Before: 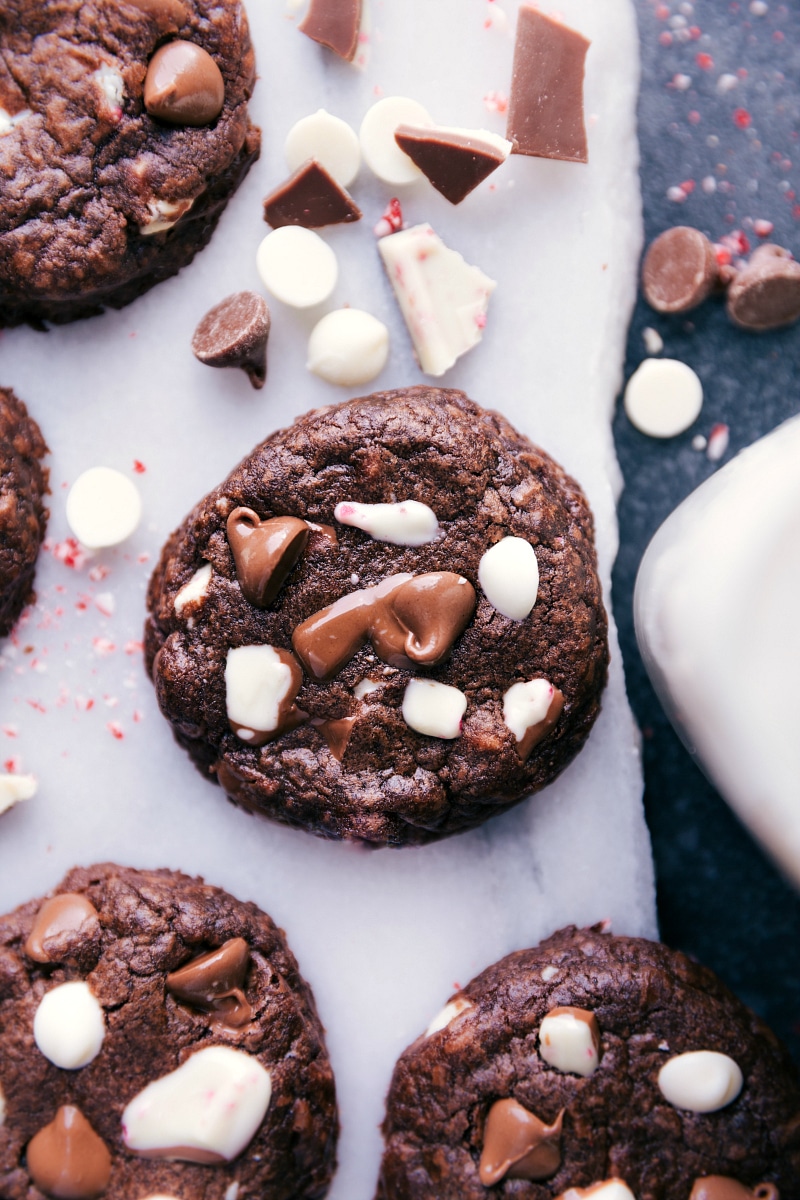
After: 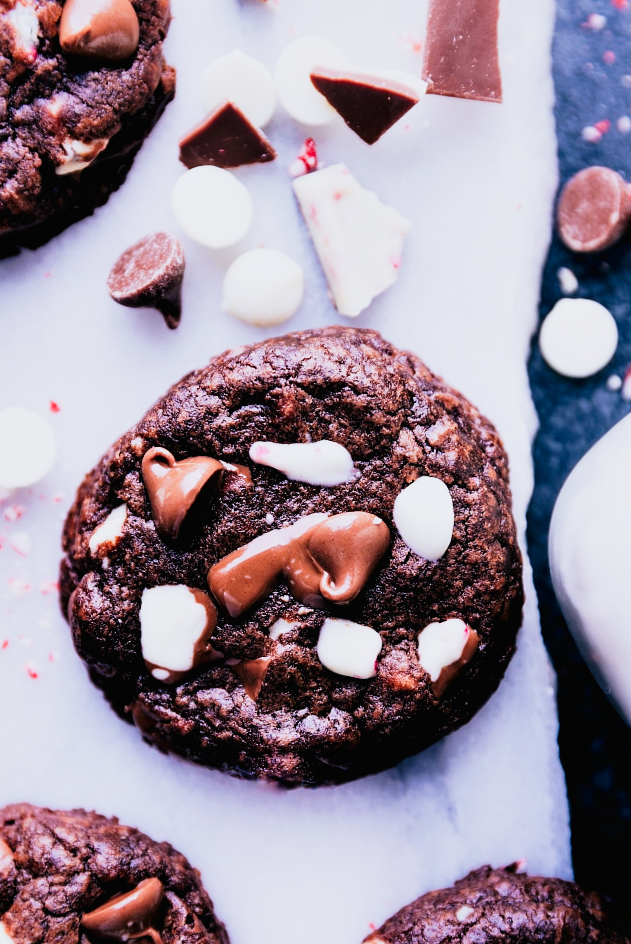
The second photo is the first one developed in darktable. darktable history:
color calibration: illuminant as shot in camera, x 0.366, y 0.378, temperature 4428.91 K
shadows and highlights: shadows 29.8, highlights -30.31, low approximation 0.01, soften with gaussian
tone curve: curves: ch0 [(0.016, 0.011) (0.084, 0.026) (0.469, 0.508) (0.721, 0.862) (1, 1)], preserve colors none
filmic rgb: black relative exposure -7.65 EV, white relative exposure 4.56 EV, threshold 2.96 EV, hardness 3.61, enable highlight reconstruction true
crop and rotate: left 10.759%, top 5.046%, right 10.323%, bottom 16.265%
